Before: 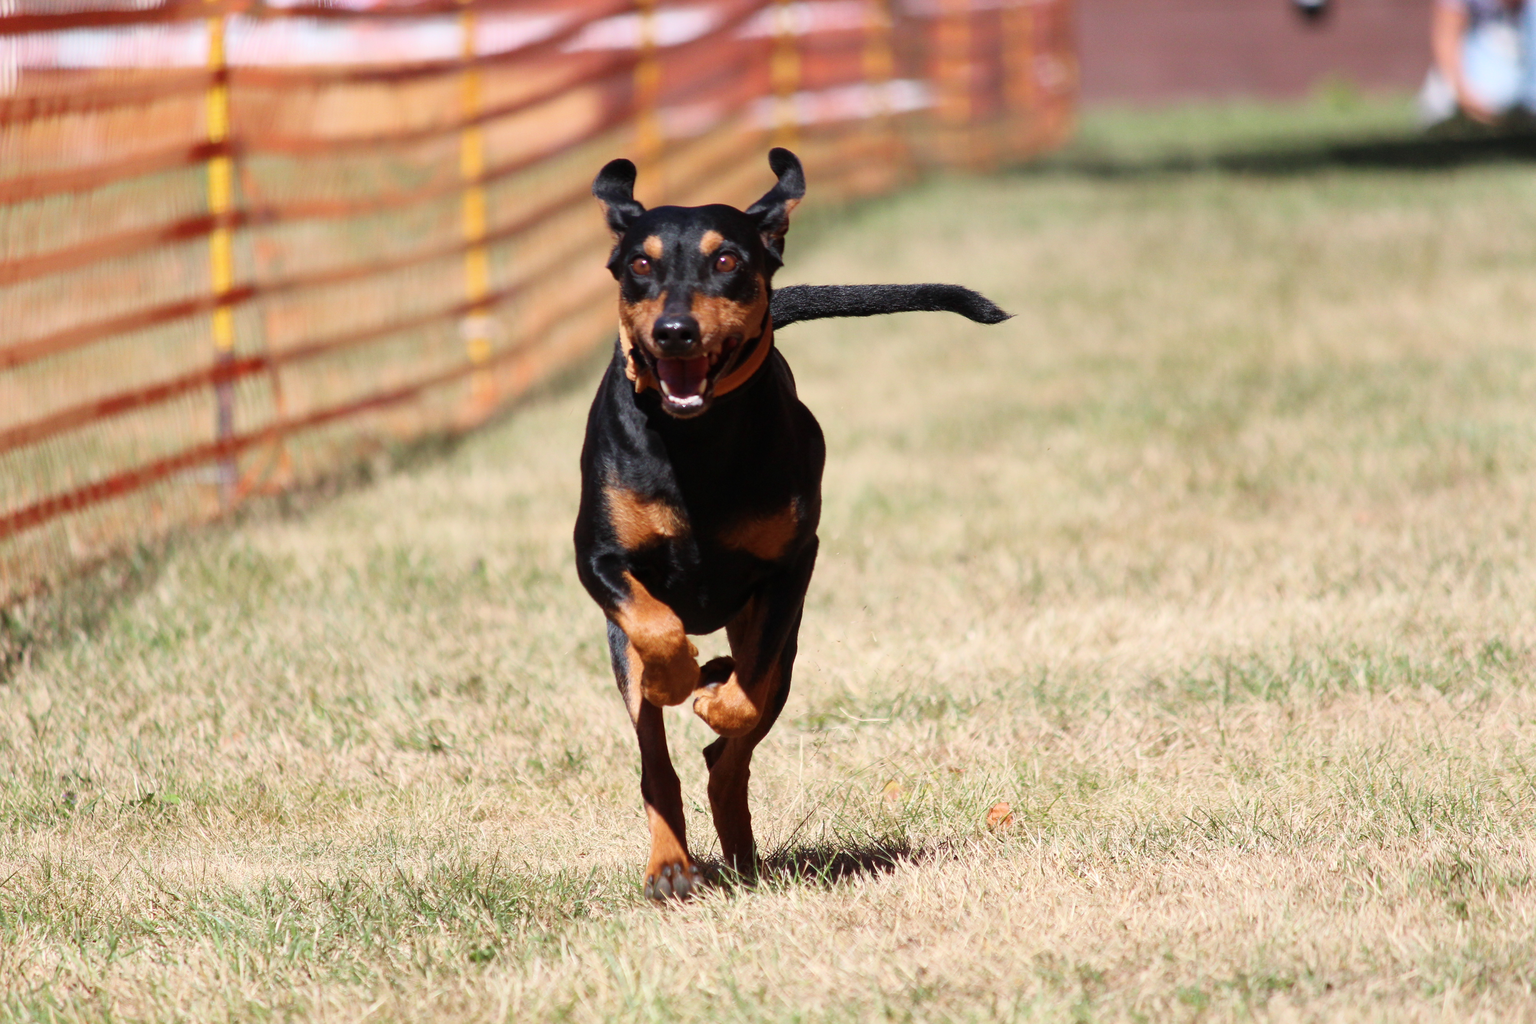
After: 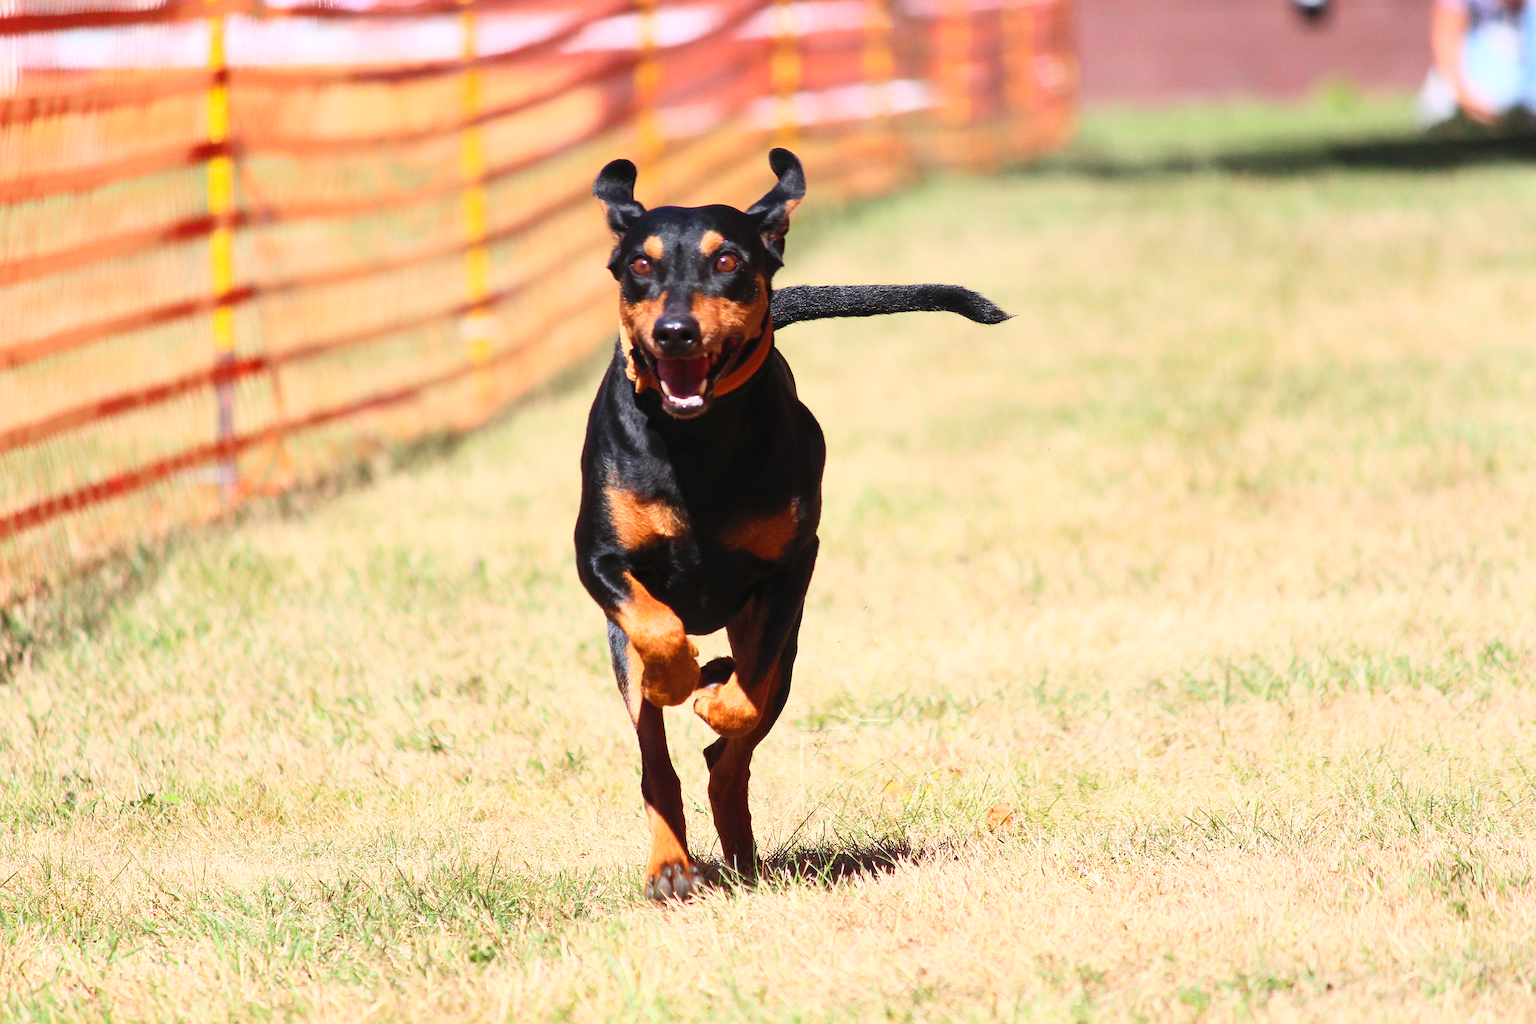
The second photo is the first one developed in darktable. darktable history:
contrast brightness saturation: contrast 0.24, brightness 0.26, saturation 0.39
sharpen: radius 1.4, amount 1.25, threshold 0.7
